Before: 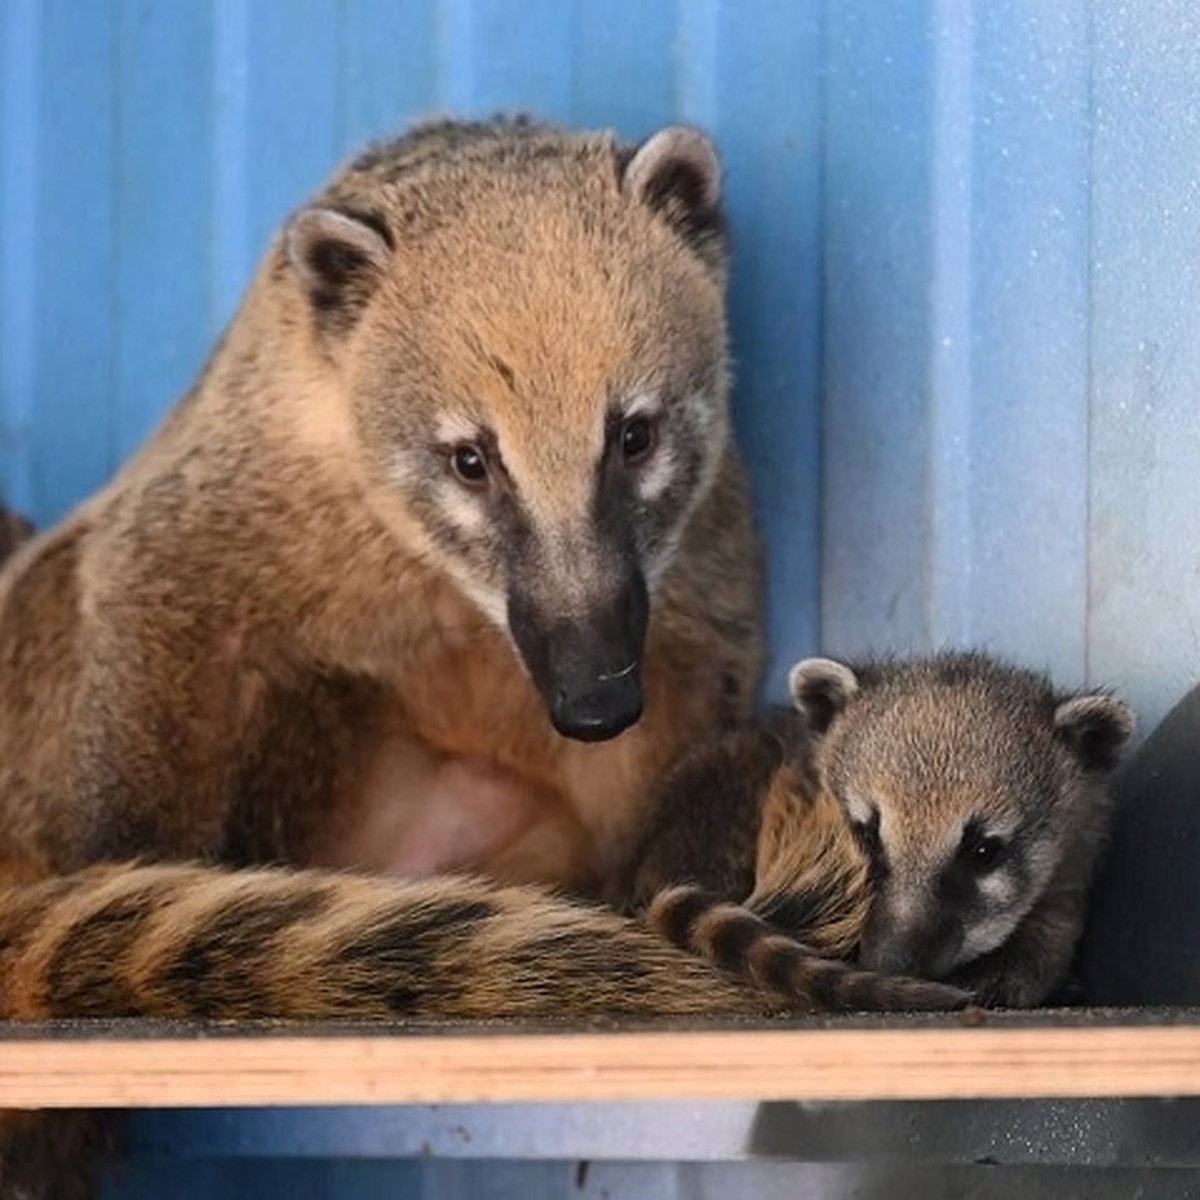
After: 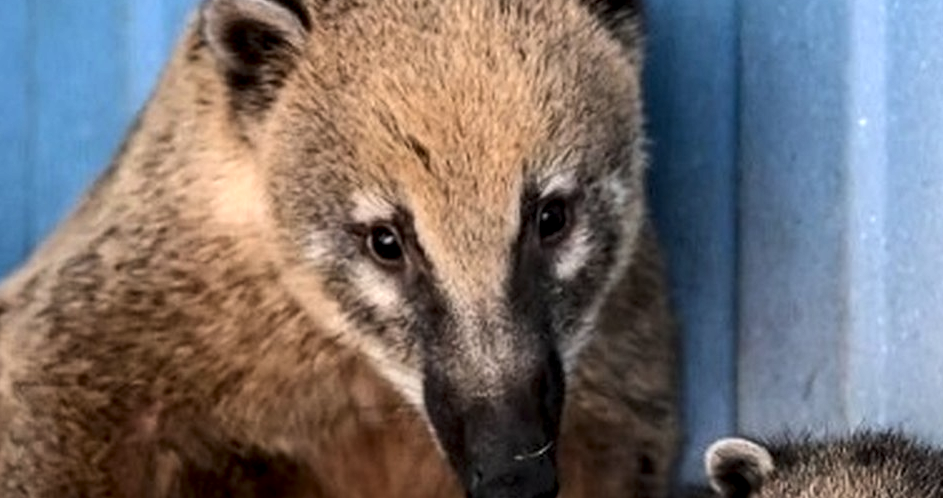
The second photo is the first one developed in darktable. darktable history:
local contrast: highlights 25%, detail 150%
tone equalizer: -8 EV -0.417 EV, -7 EV -0.389 EV, -6 EV -0.333 EV, -5 EV -0.222 EV, -3 EV 0.222 EV, -2 EV 0.333 EV, -1 EV 0.389 EV, +0 EV 0.417 EV, edges refinement/feathering 500, mask exposure compensation -1.57 EV, preserve details no
exposure: exposure -0.242 EV, compensate highlight preservation false
crop: left 7.036%, top 18.398%, right 14.379%, bottom 40.043%
